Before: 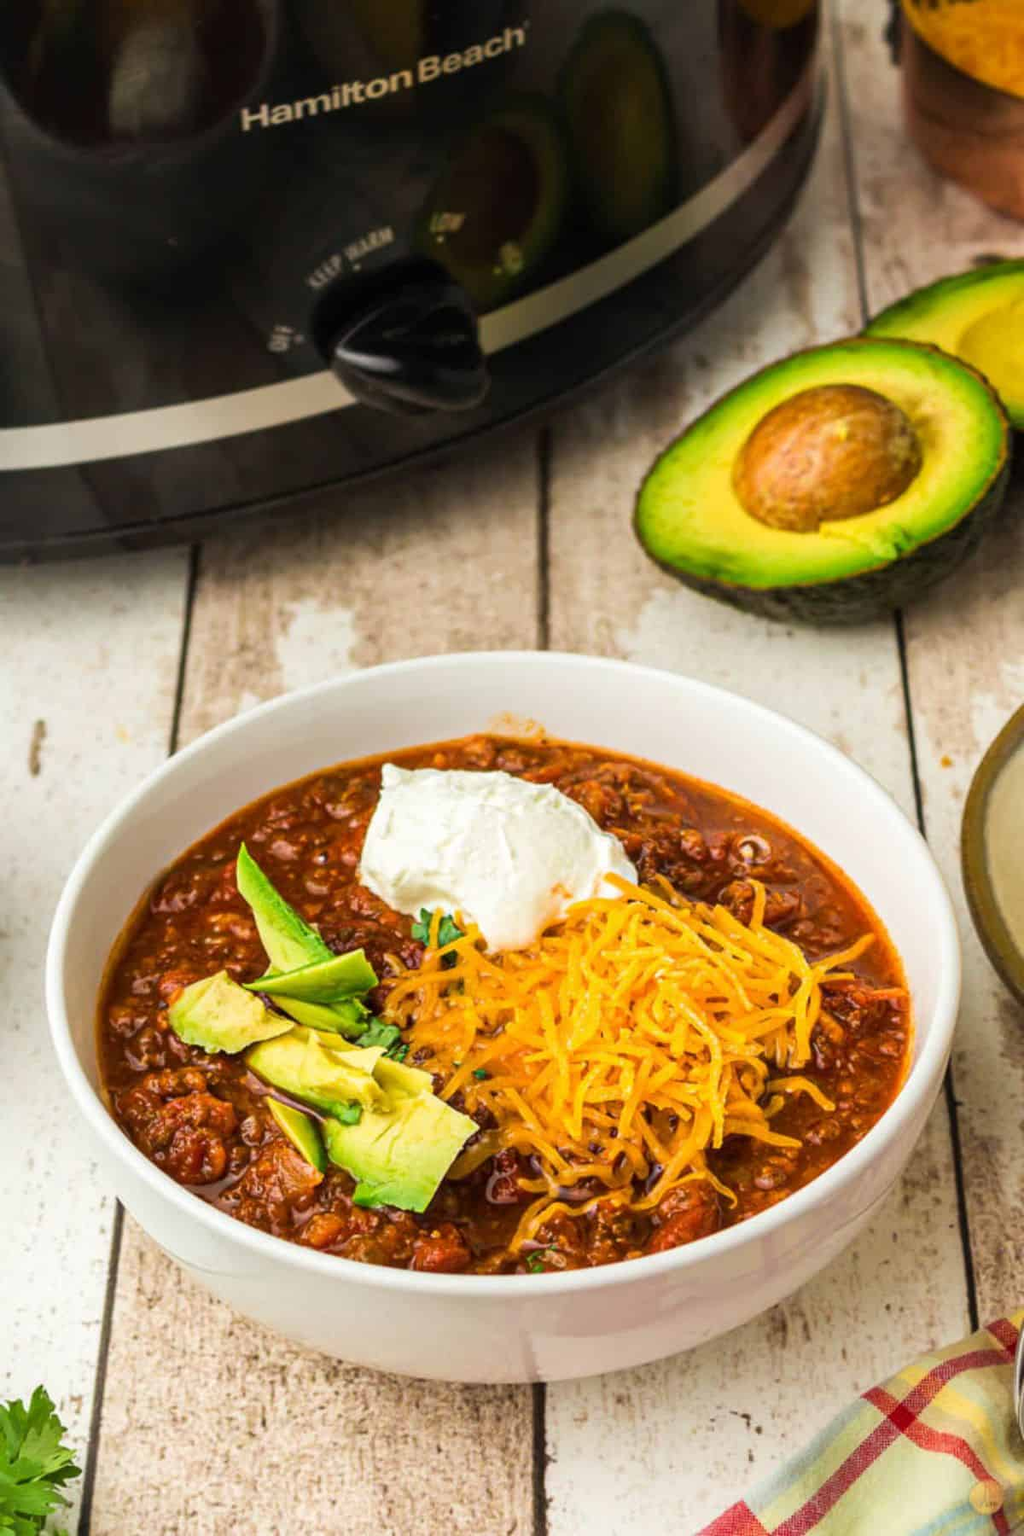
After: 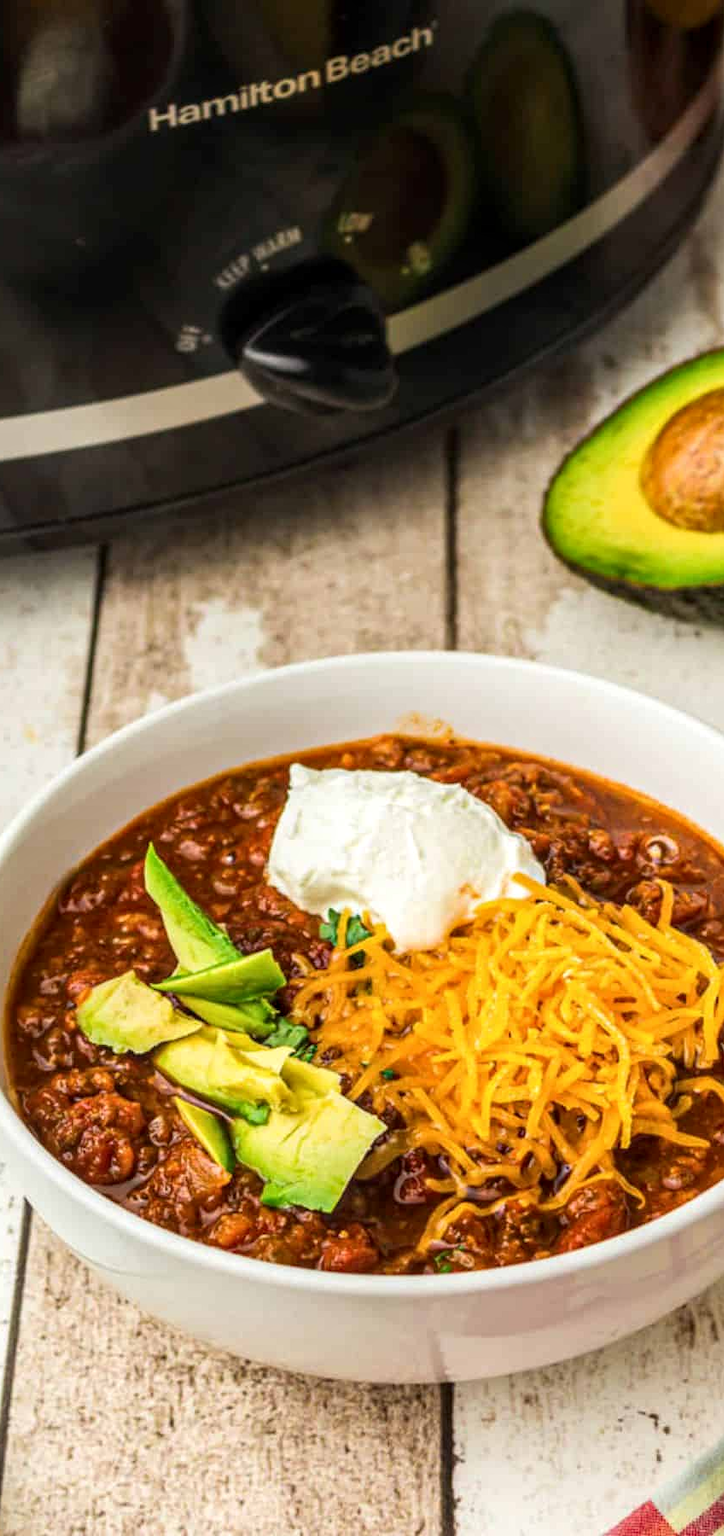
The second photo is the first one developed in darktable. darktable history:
crop and rotate: left 9.061%, right 20.142%
local contrast: on, module defaults
contrast brightness saturation: contrast 0.07
